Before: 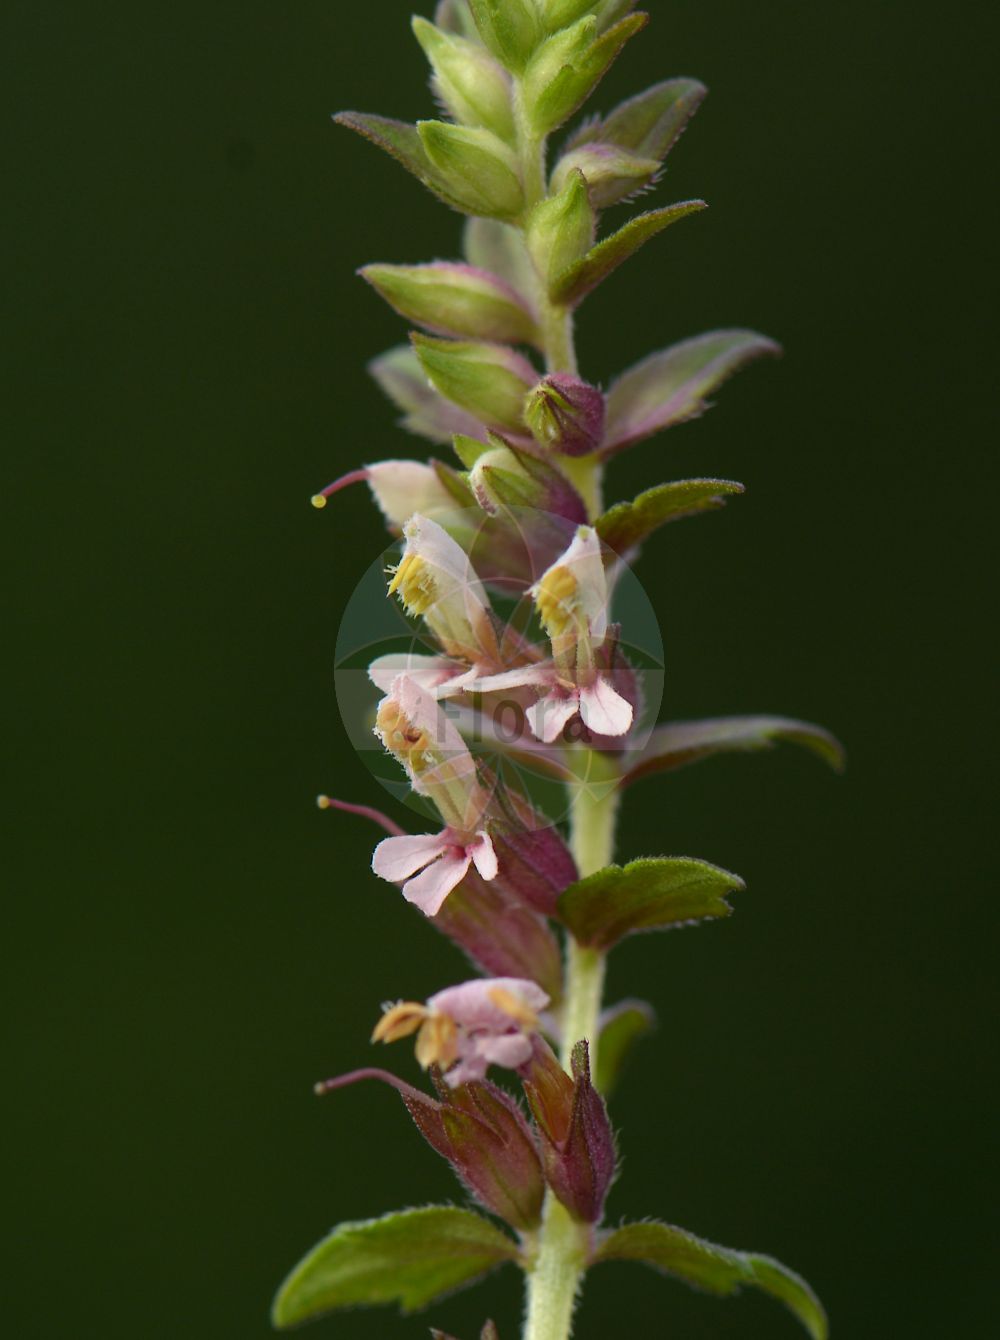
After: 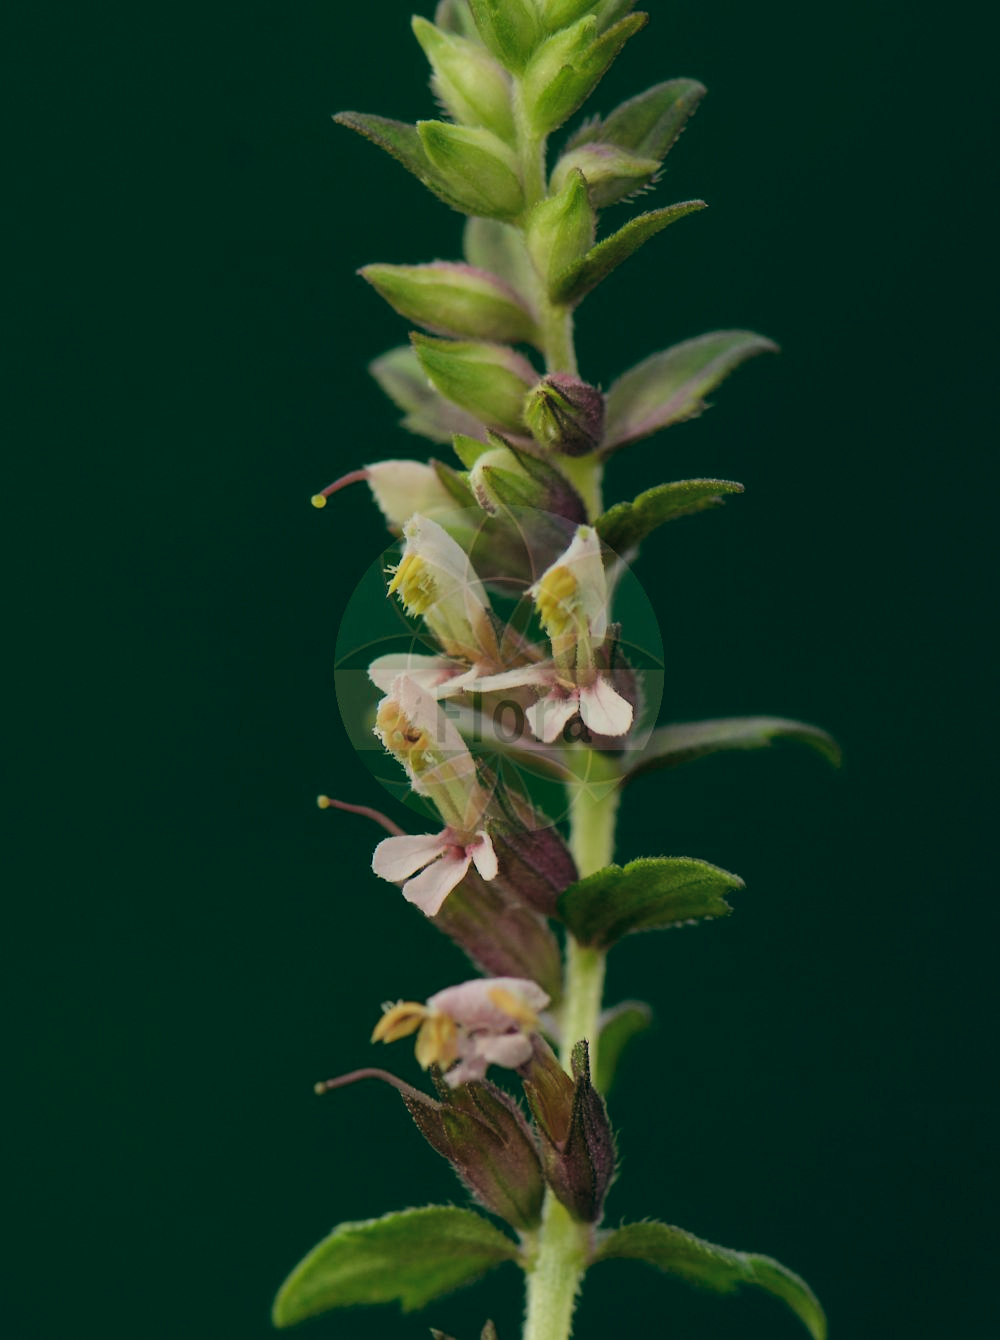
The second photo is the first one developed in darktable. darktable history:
filmic rgb: black relative exposure -7.65 EV, white relative exposure 4.56 EV, hardness 3.61, contrast 1.05
local contrast: highlights 100%, shadows 100%, detail 120%, midtone range 0.2
color balance: lift [1.005, 0.99, 1.007, 1.01], gamma [1, 1.034, 1.032, 0.966], gain [0.873, 1.055, 1.067, 0.933]
